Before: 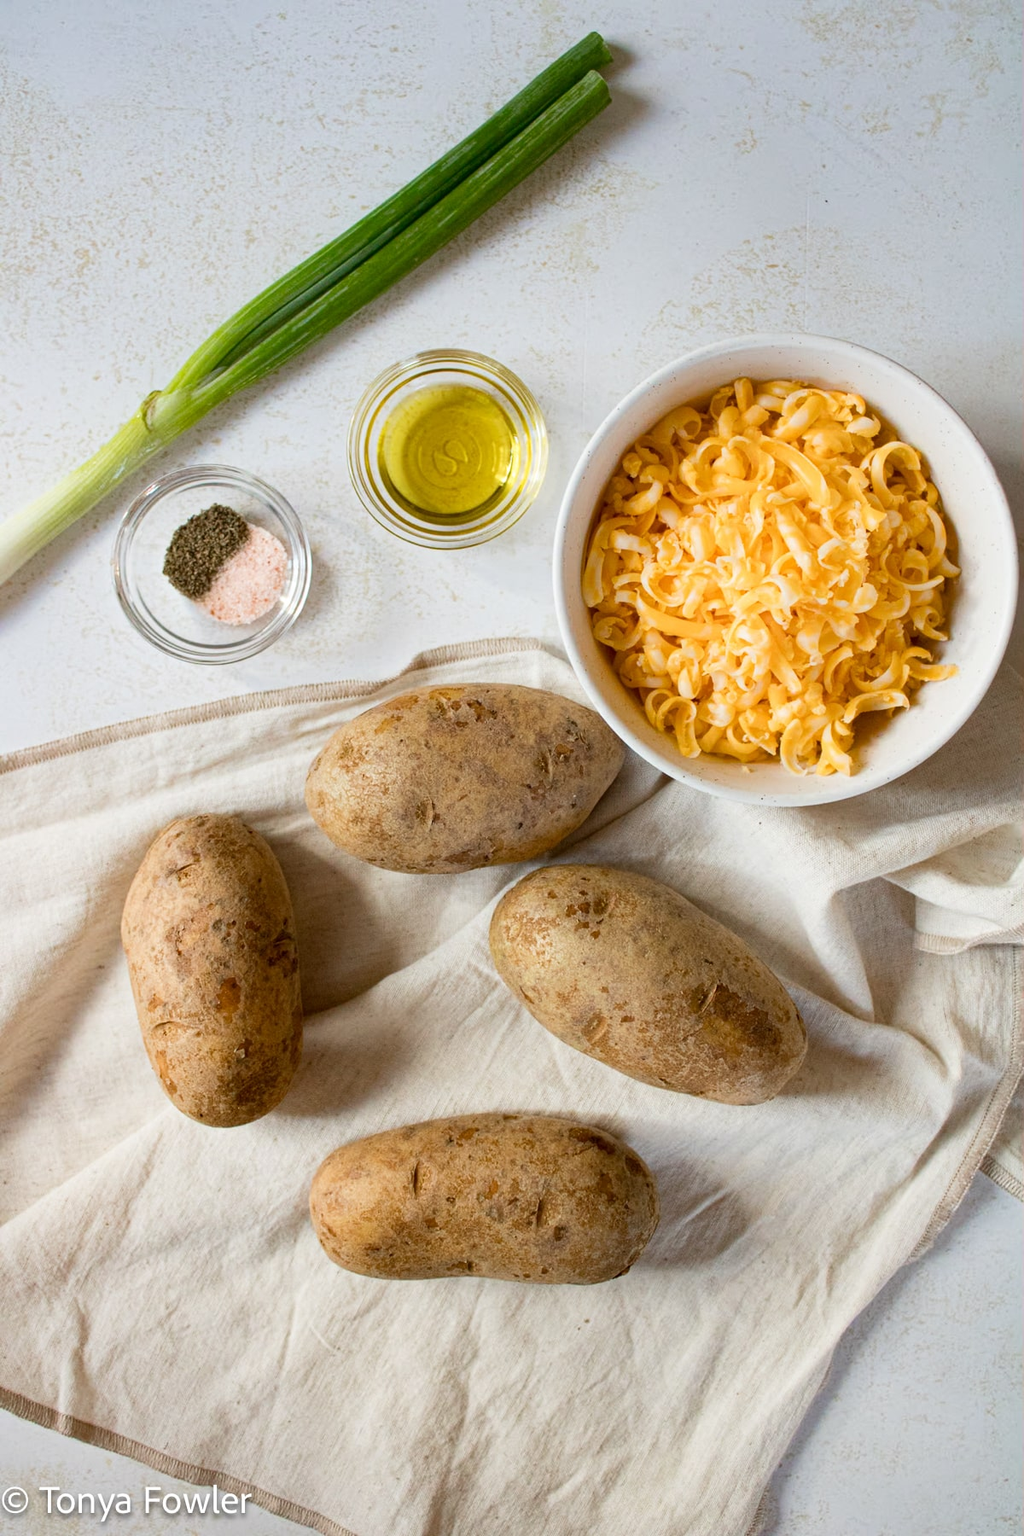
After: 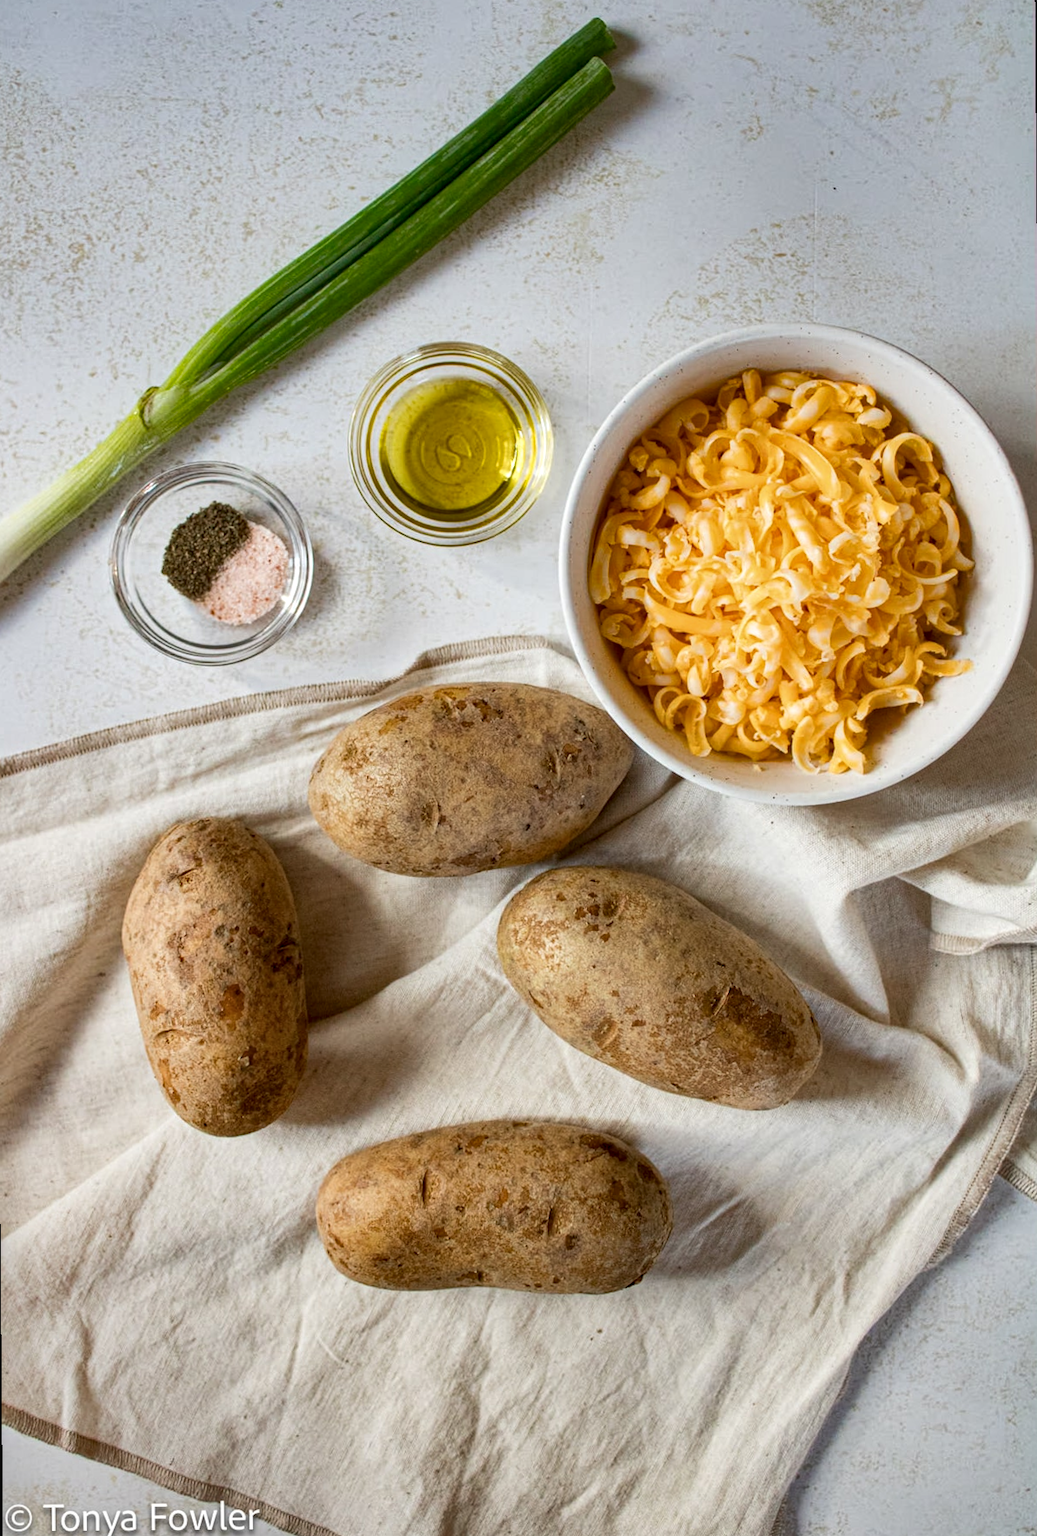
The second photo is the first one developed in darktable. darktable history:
local contrast: on, module defaults
rotate and perspective: rotation -0.45°, automatic cropping original format, crop left 0.008, crop right 0.992, crop top 0.012, crop bottom 0.988
color balance rgb: linear chroma grading › global chroma 1.5%, linear chroma grading › mid-tones -1%, perceptual saturation grading › global saturation -3%, perceptual saturation grading › shadows -2%
shadows and highlights: soften with gaussian
